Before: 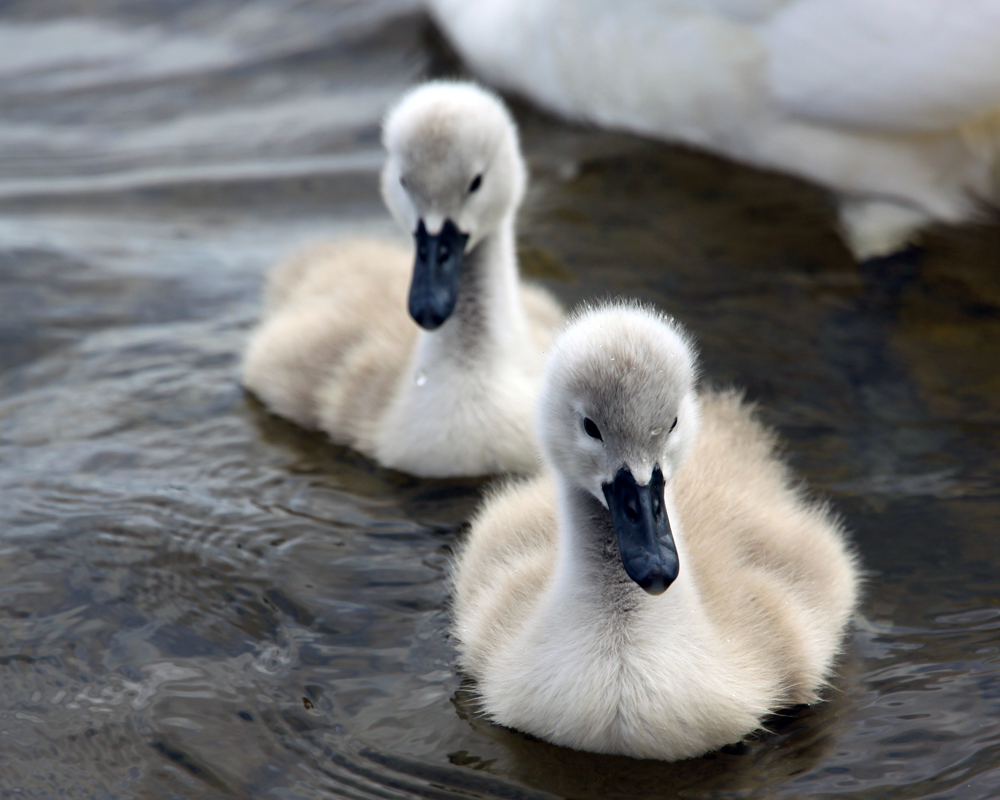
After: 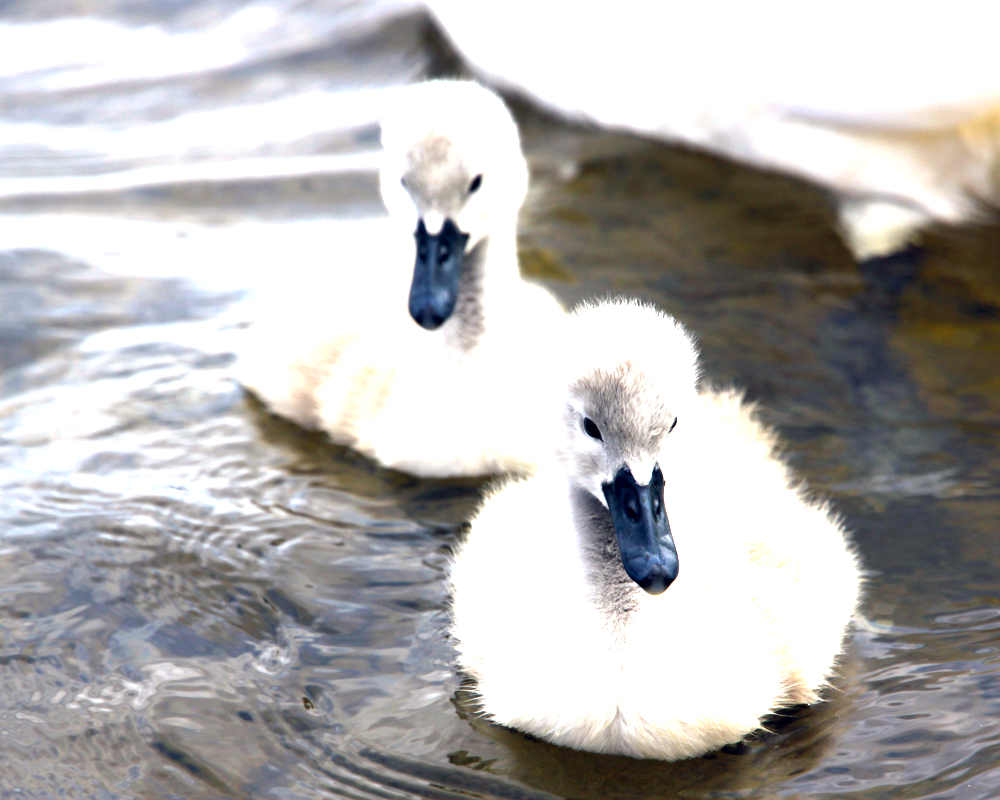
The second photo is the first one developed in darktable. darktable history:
color balance rgb: highlights gain › chroma 1.01%, highlights gain › hue 54.12°, perceptual saturation grading › global saturation 25.538%, perceptual brilliance grading › highlights 11.357%
exposure: black level correction 0, exposure 1.39 EV, compensate highlight preservation false
